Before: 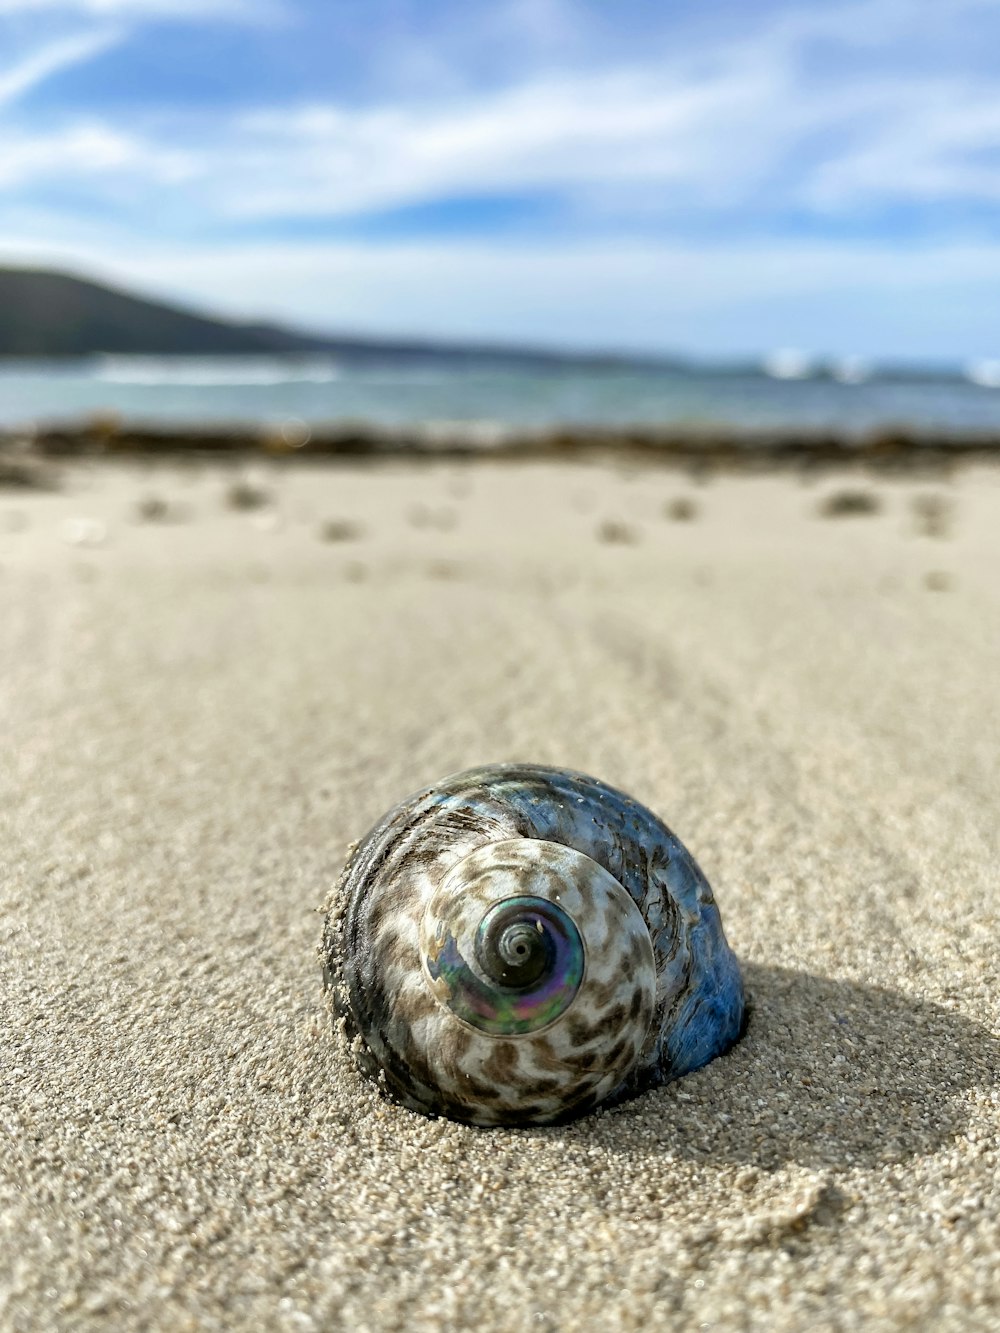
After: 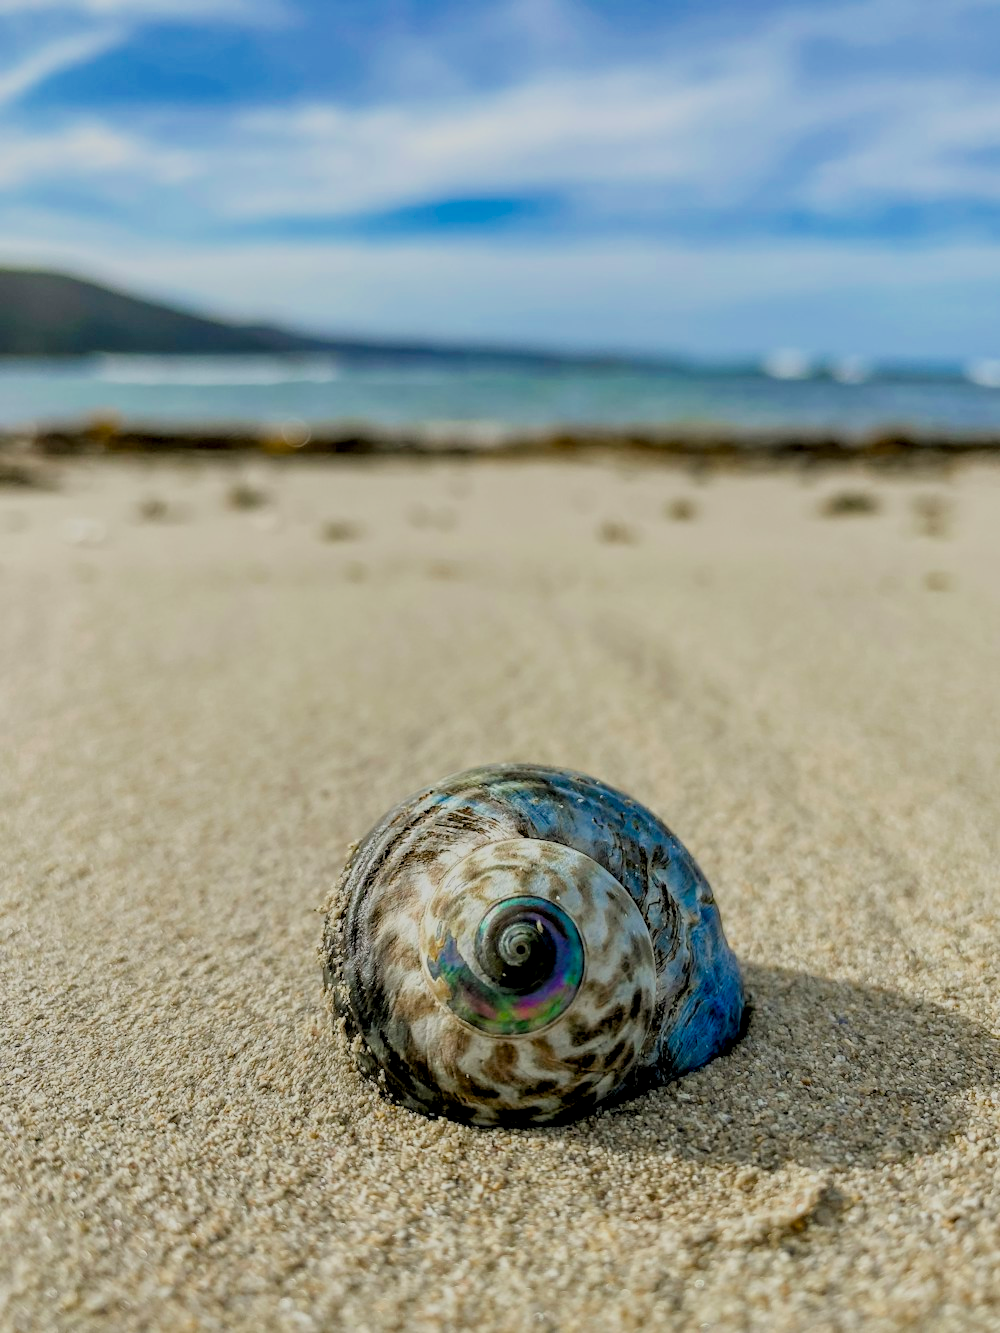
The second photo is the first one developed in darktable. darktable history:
filmic rgb: black relative exposure -8.79 EV, white relative exposure 4.98 EV, threshold 6 EV, target black luminance 0%, hardness 3.77, latitude 66.34%, contrast 0.822, highlights saturation mix 10%, shadows ↔ highlights balance 20%, add noise in highlights 0.1, color science v4 (2020), iterations of high-quality reconstruction 0, type of noise poissonian, enable highlight reconstruction true
local contrast: on, module defaults
